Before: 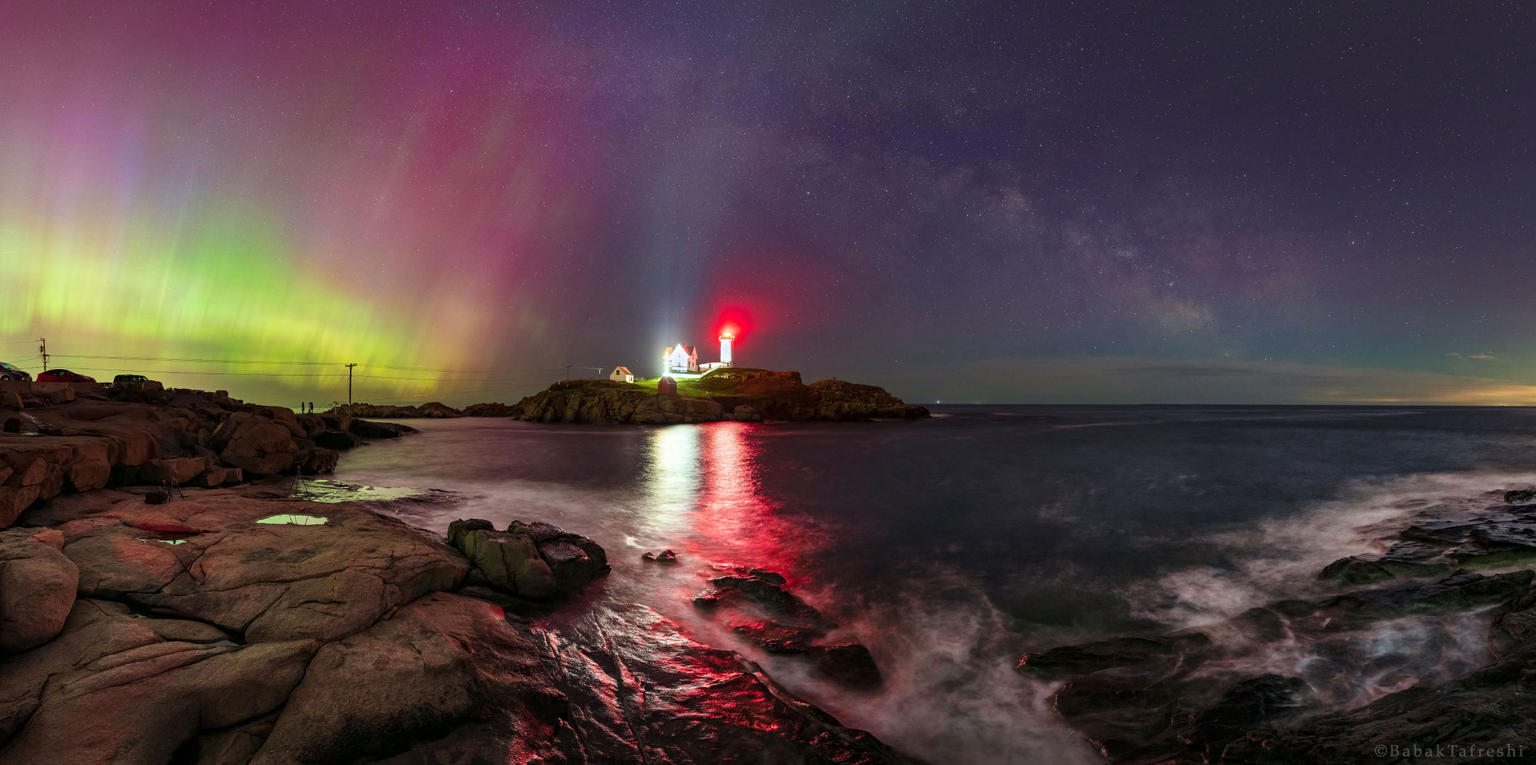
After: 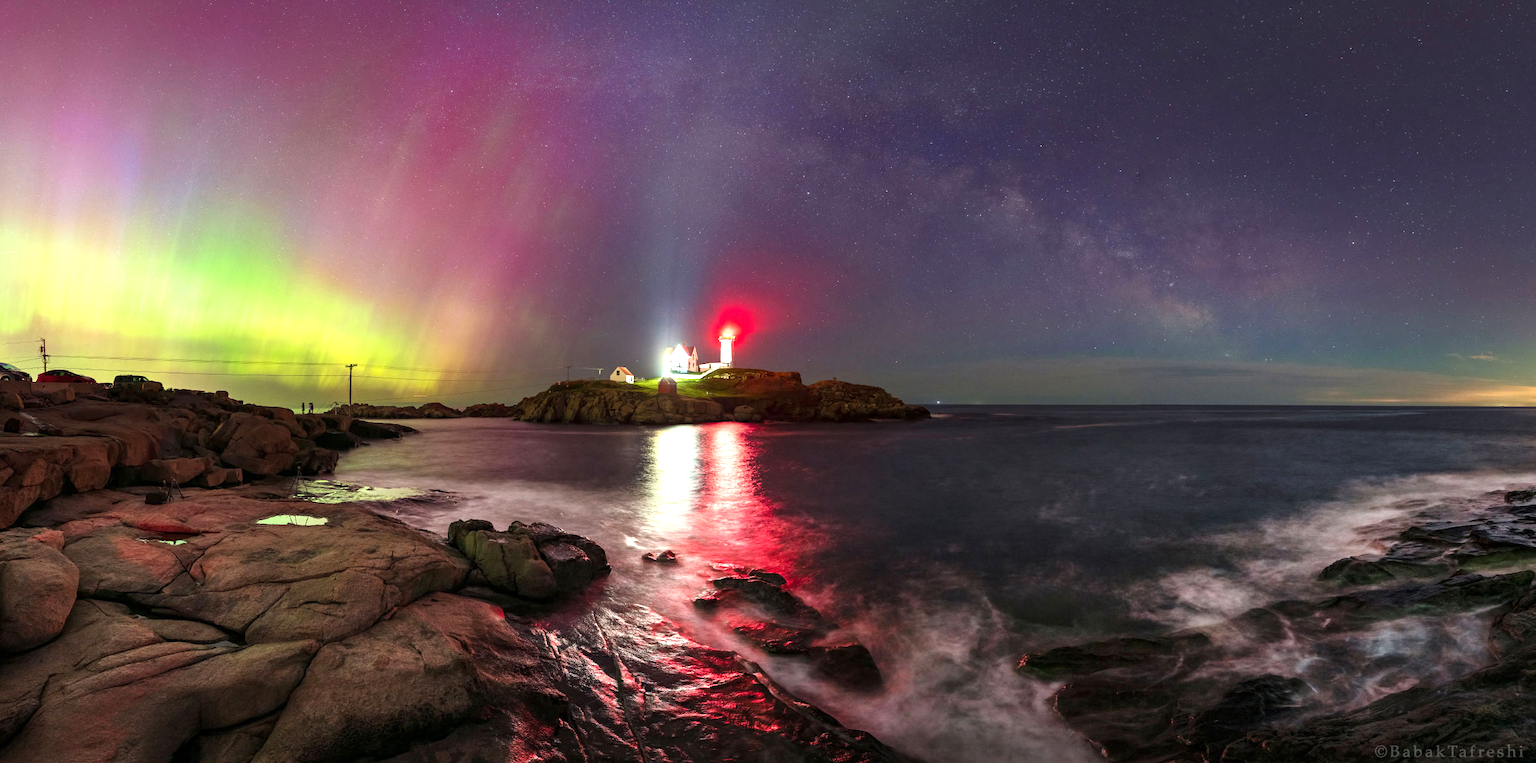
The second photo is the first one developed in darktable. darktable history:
tone equalizer: -8 EV -0.434 EV, -7 EV -0.41 EV, -6 EV -0.301 EV, -5 EV -0.21 EV, -3 EV 0.213 EV, -2 EV 0.313 EV, -1 EV 0.392 EV, +0 EV 0.419 EV, smoothing diameter 24.95%, edges refinement/feathering 12.56, preserve details guided filter
exposure: exposure 0.298 EV, compensate highlight preservation false
crop: top 0.063%, bottom 0.175%
